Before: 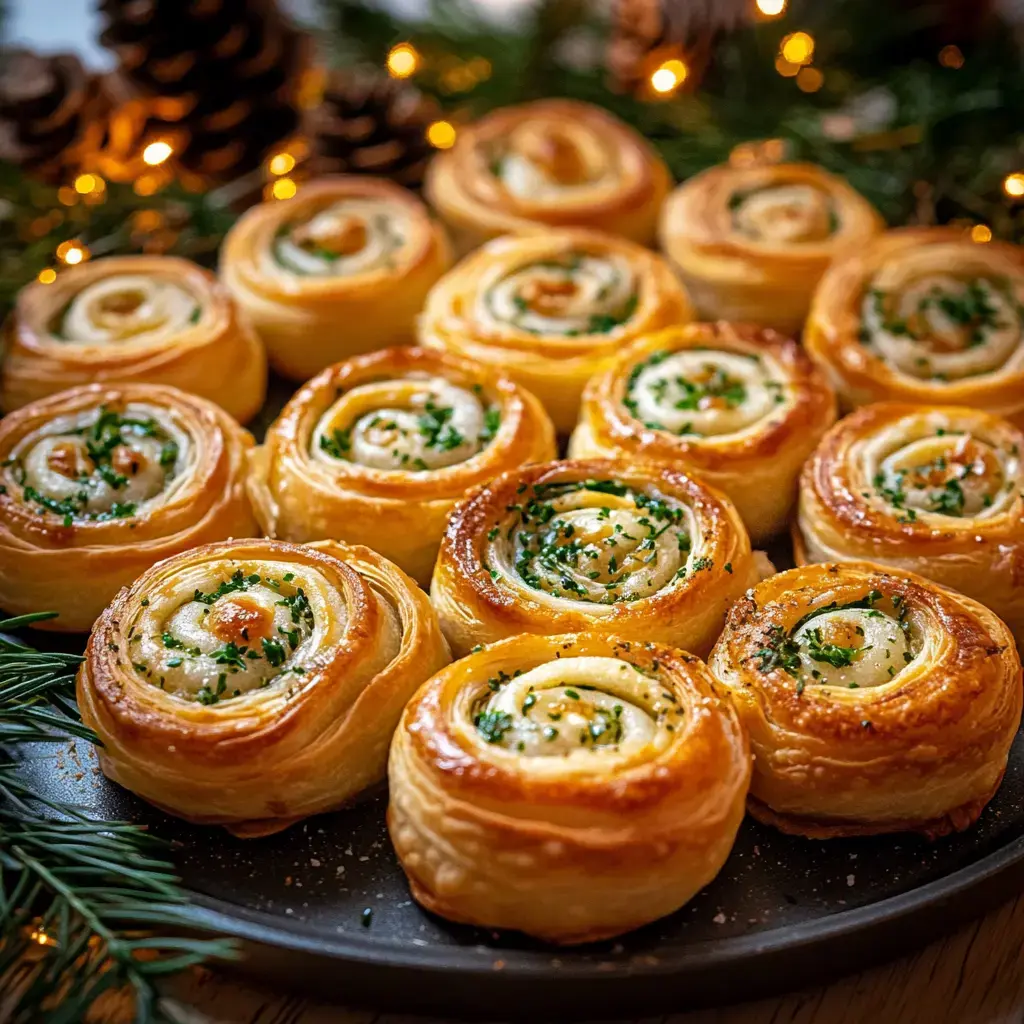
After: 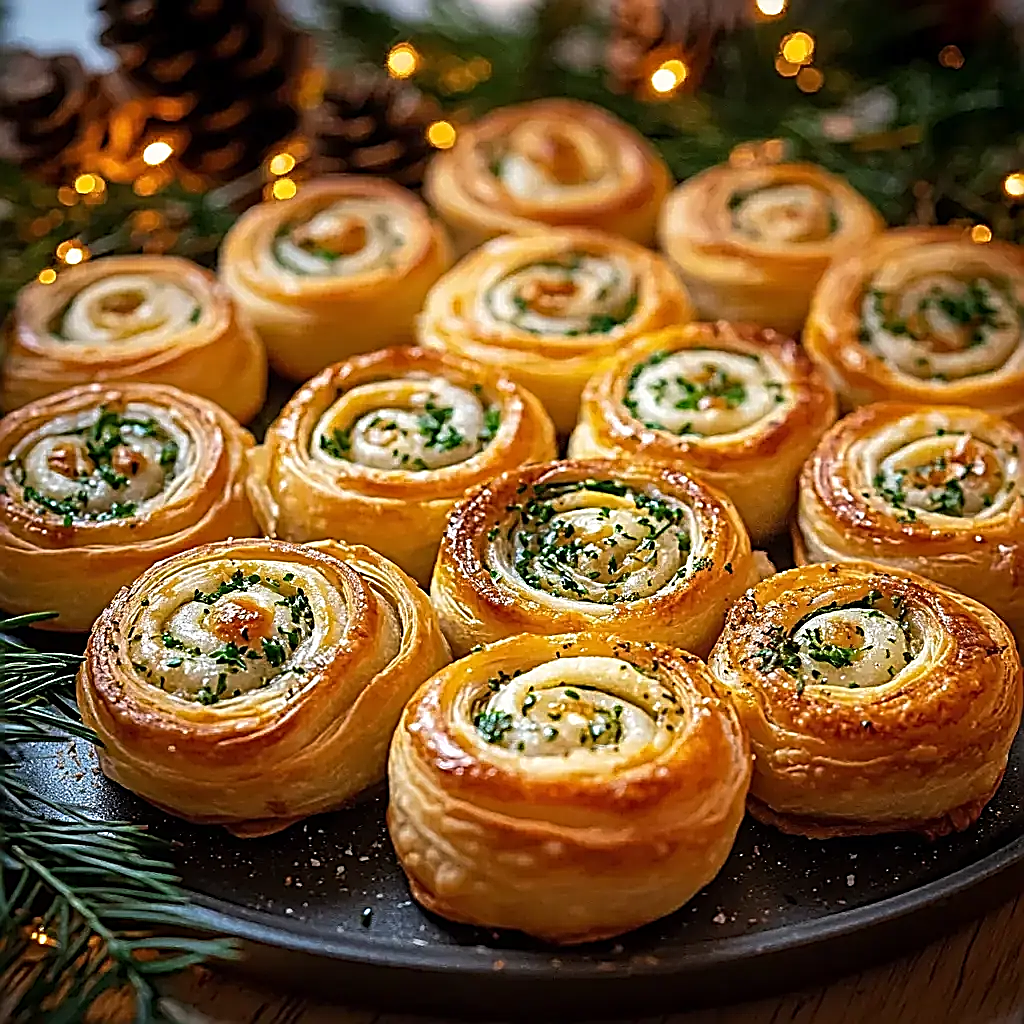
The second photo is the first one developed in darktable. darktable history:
tone equalizer: edges refinement/feathering 500, mask exposure compensation -1.57 EV, preserve details no
sharpen: amount 1.871
